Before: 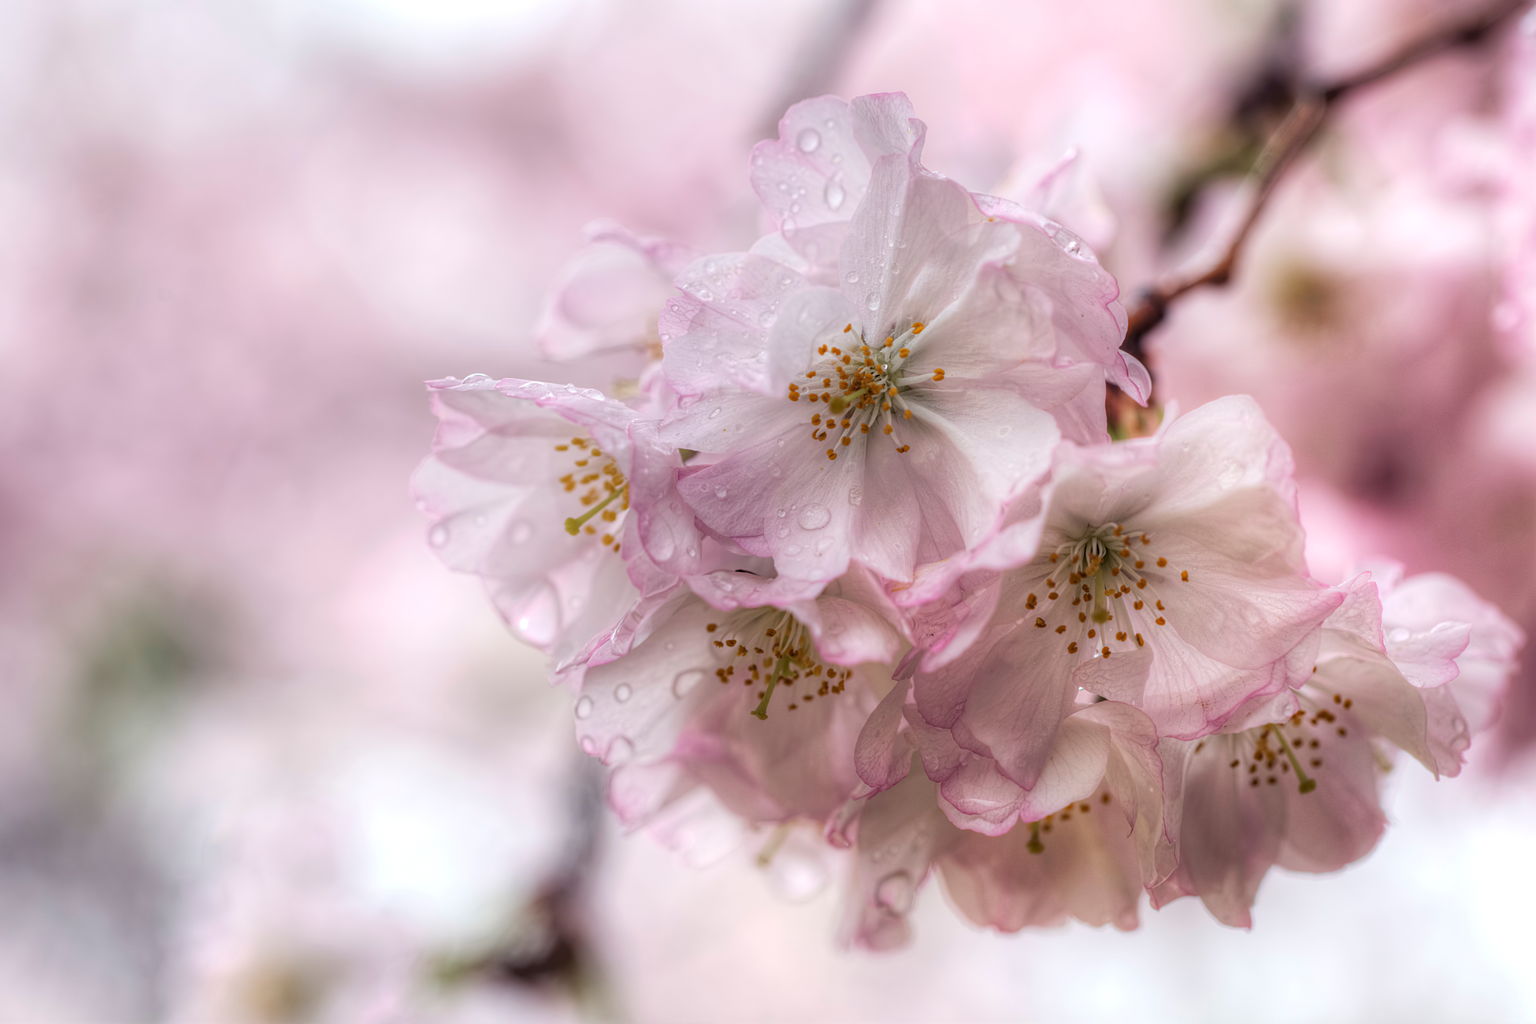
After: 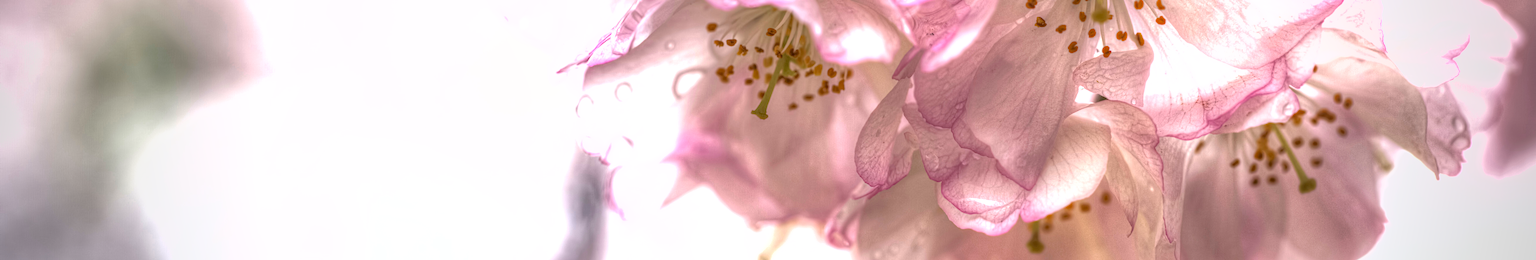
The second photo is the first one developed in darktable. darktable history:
crop and rotate: top 58.719%, bottom 15.791%
local contrast: highlights 100%, shadows 102%, detail 119%, midtone range 0.2
vignetting: fall-off start 66.96%, width/height ratio 1.014
shadows and highlights: on, module defaults
exposure: exposure 1.071 EV, compensate highlight preservation false
